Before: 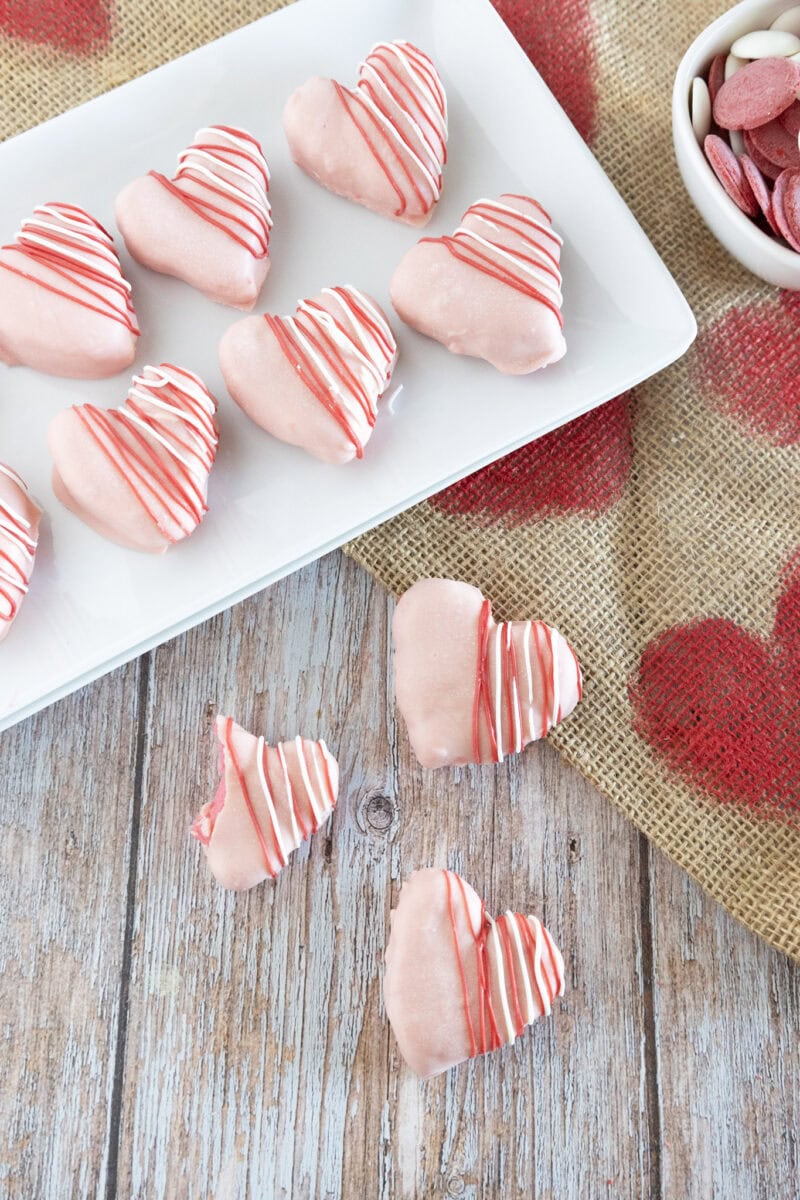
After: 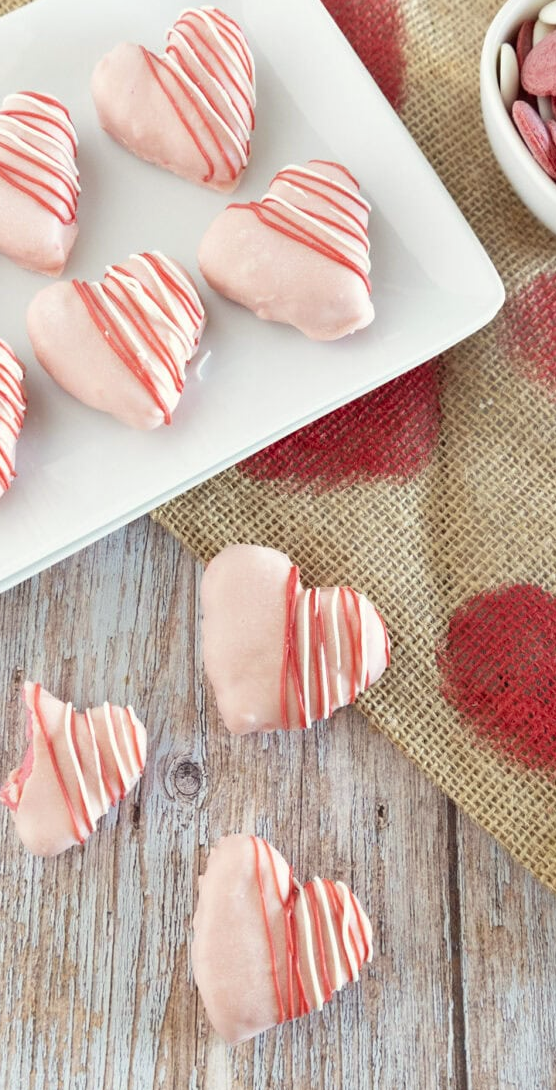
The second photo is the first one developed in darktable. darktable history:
color correction: highlights a* -0.95, highlights b* 4.5, shadows a* 3.55
crop and rotate: left 24.034%, top 2.838%, right 6.406%, bottom 6.299%
